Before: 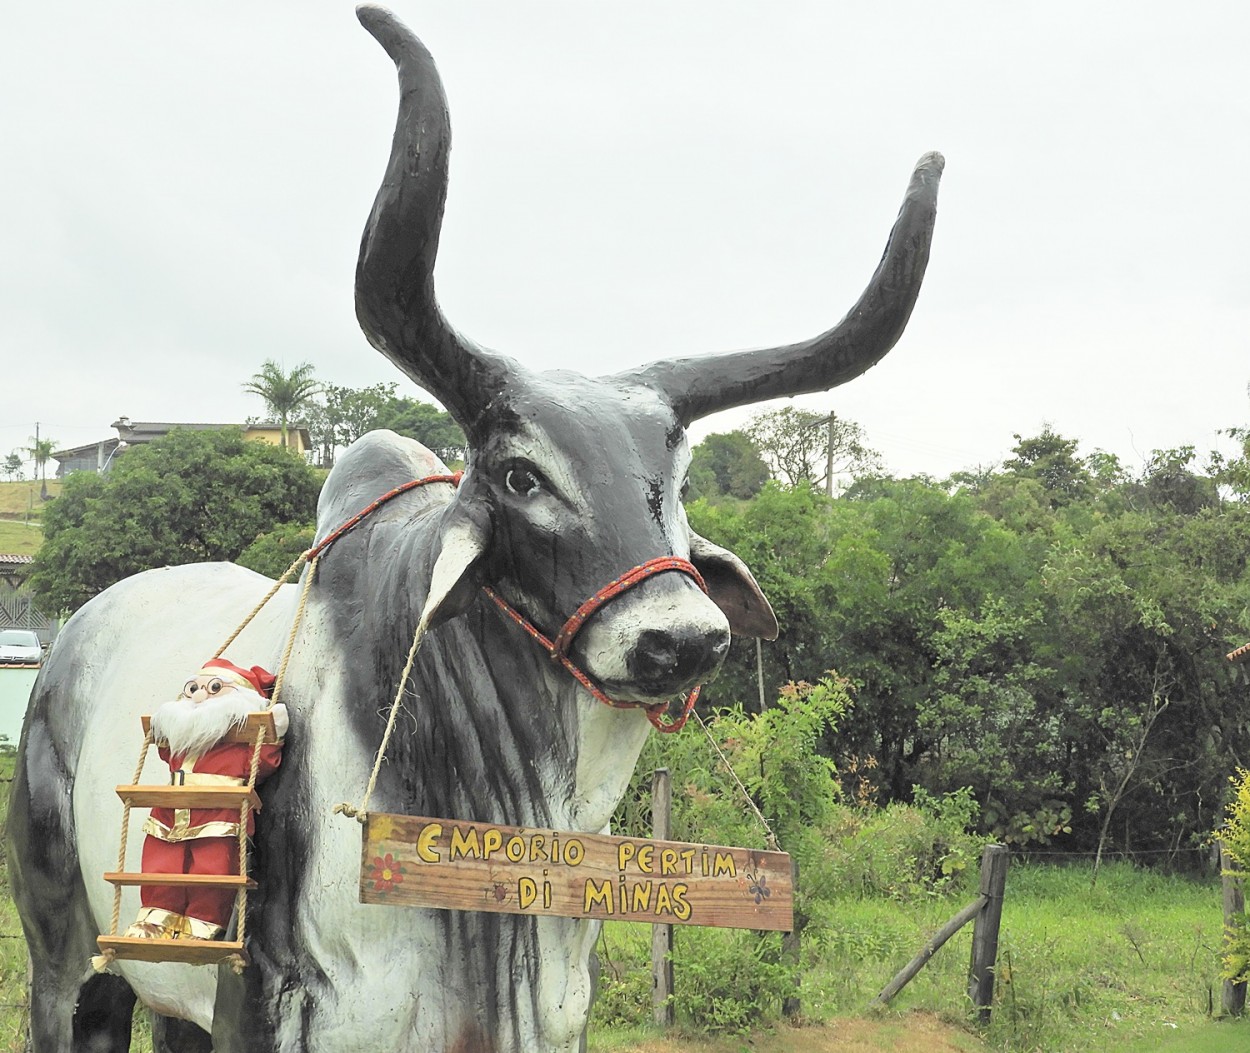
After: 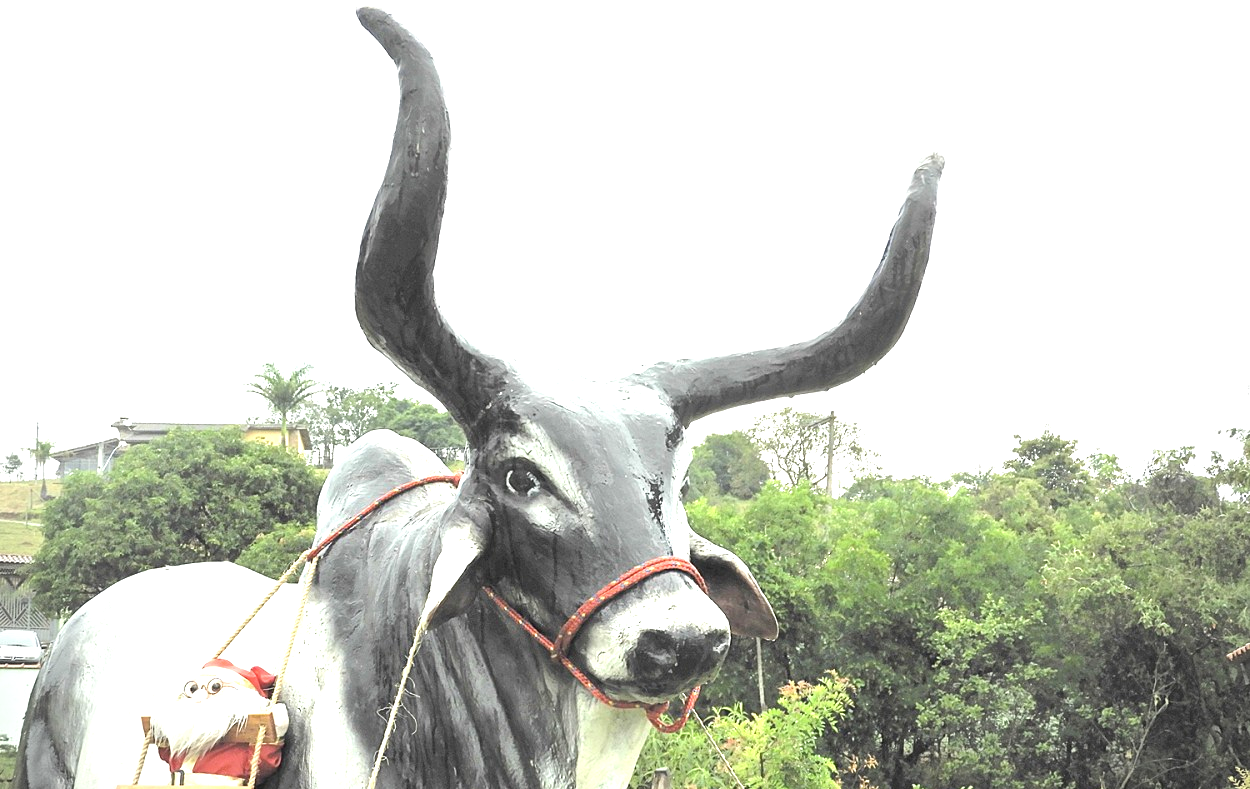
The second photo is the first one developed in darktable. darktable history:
exposure: black level correction 0, exposure 1 EV, compensate highlight preservation false
crop: bottom 24.983%
vignetting: on, module defaults
